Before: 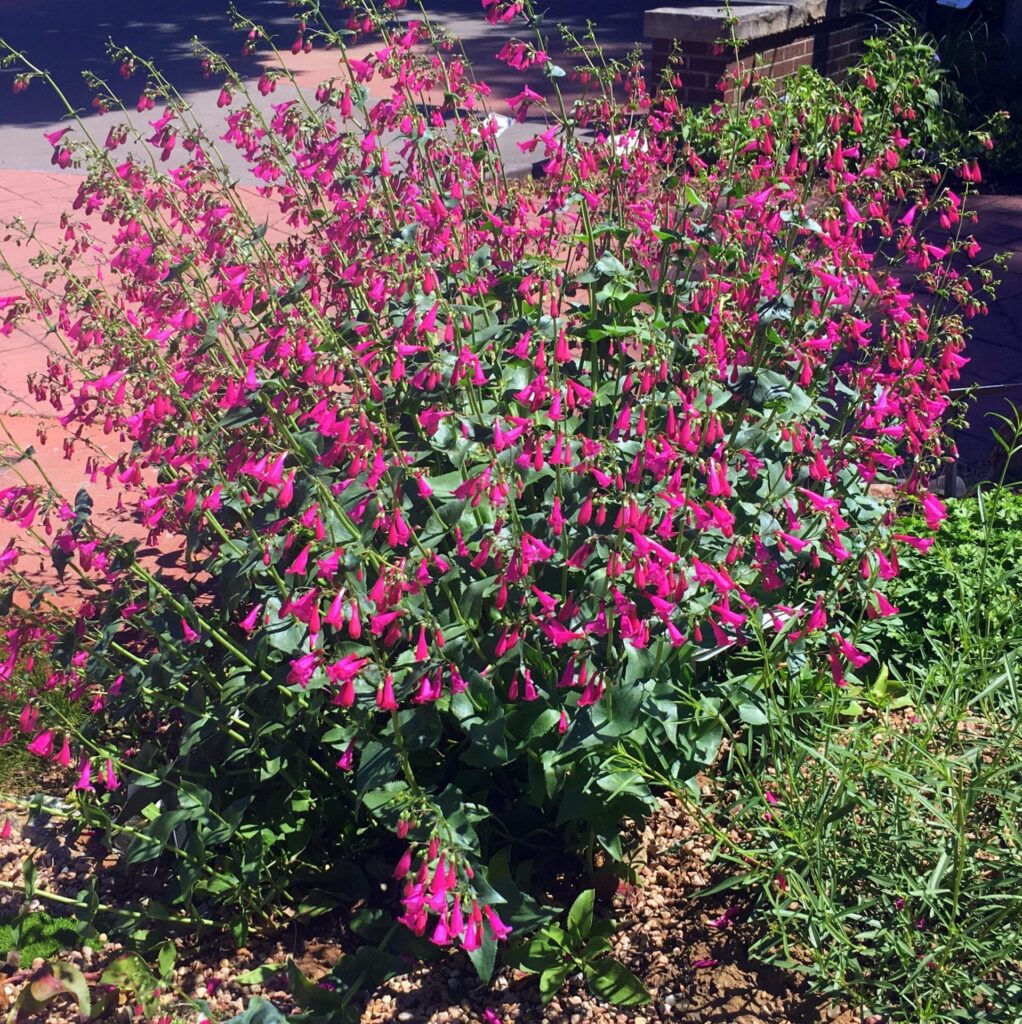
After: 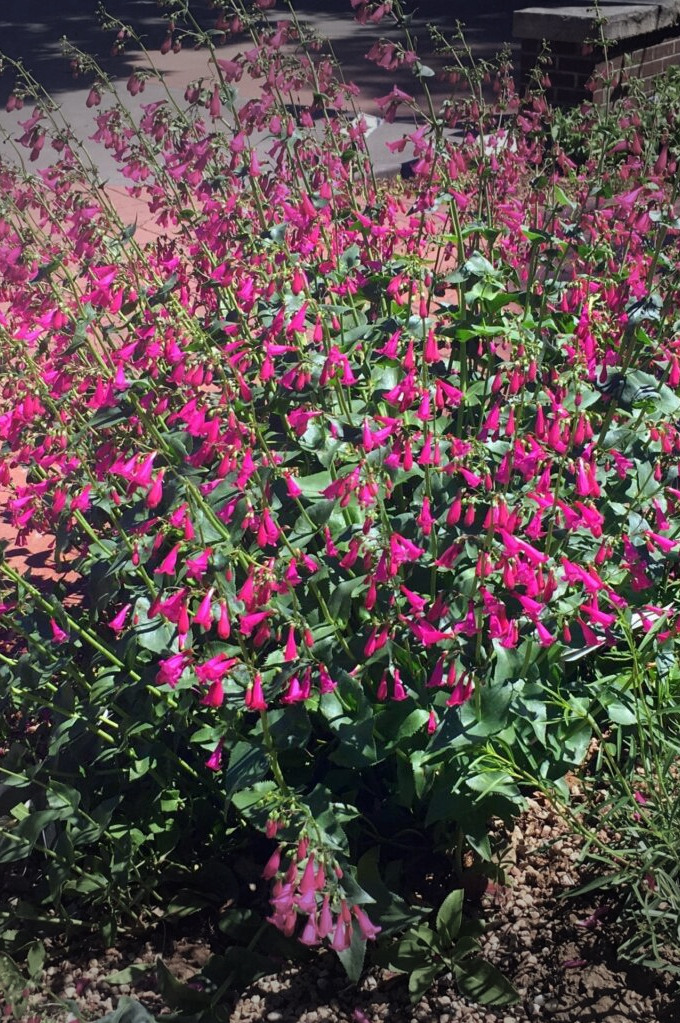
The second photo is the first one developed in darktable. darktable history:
vignetting: fall-off start 79.57%, width/height ratio 1.329, unbound false
crop and rotate: left 12.846%, right 20.551%
